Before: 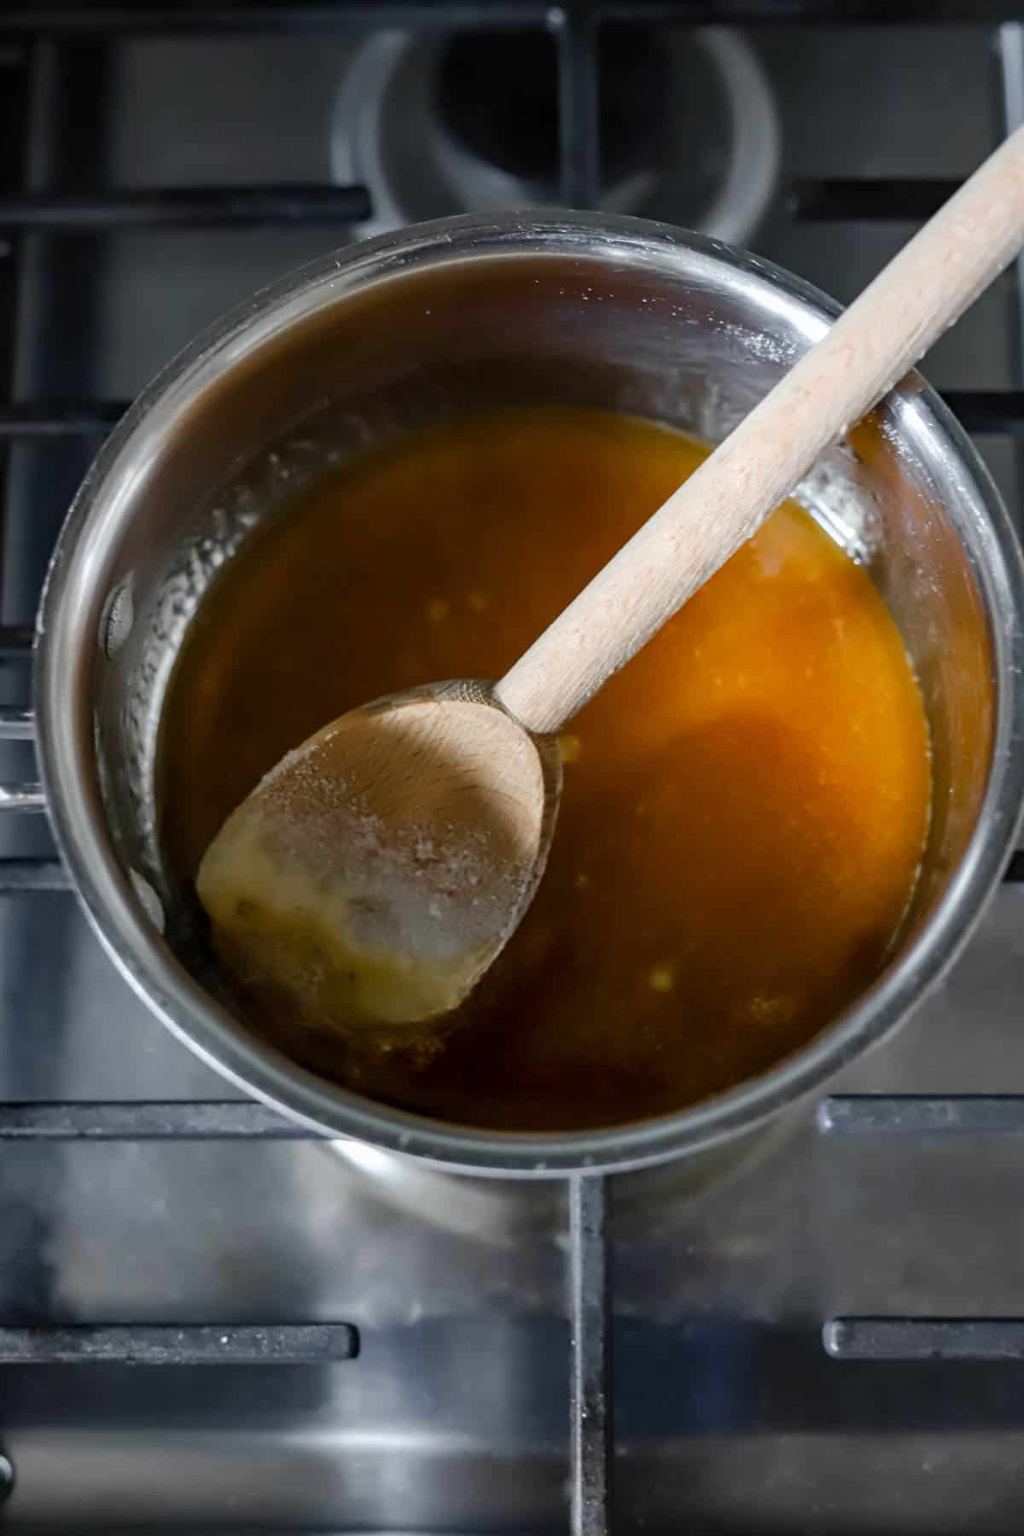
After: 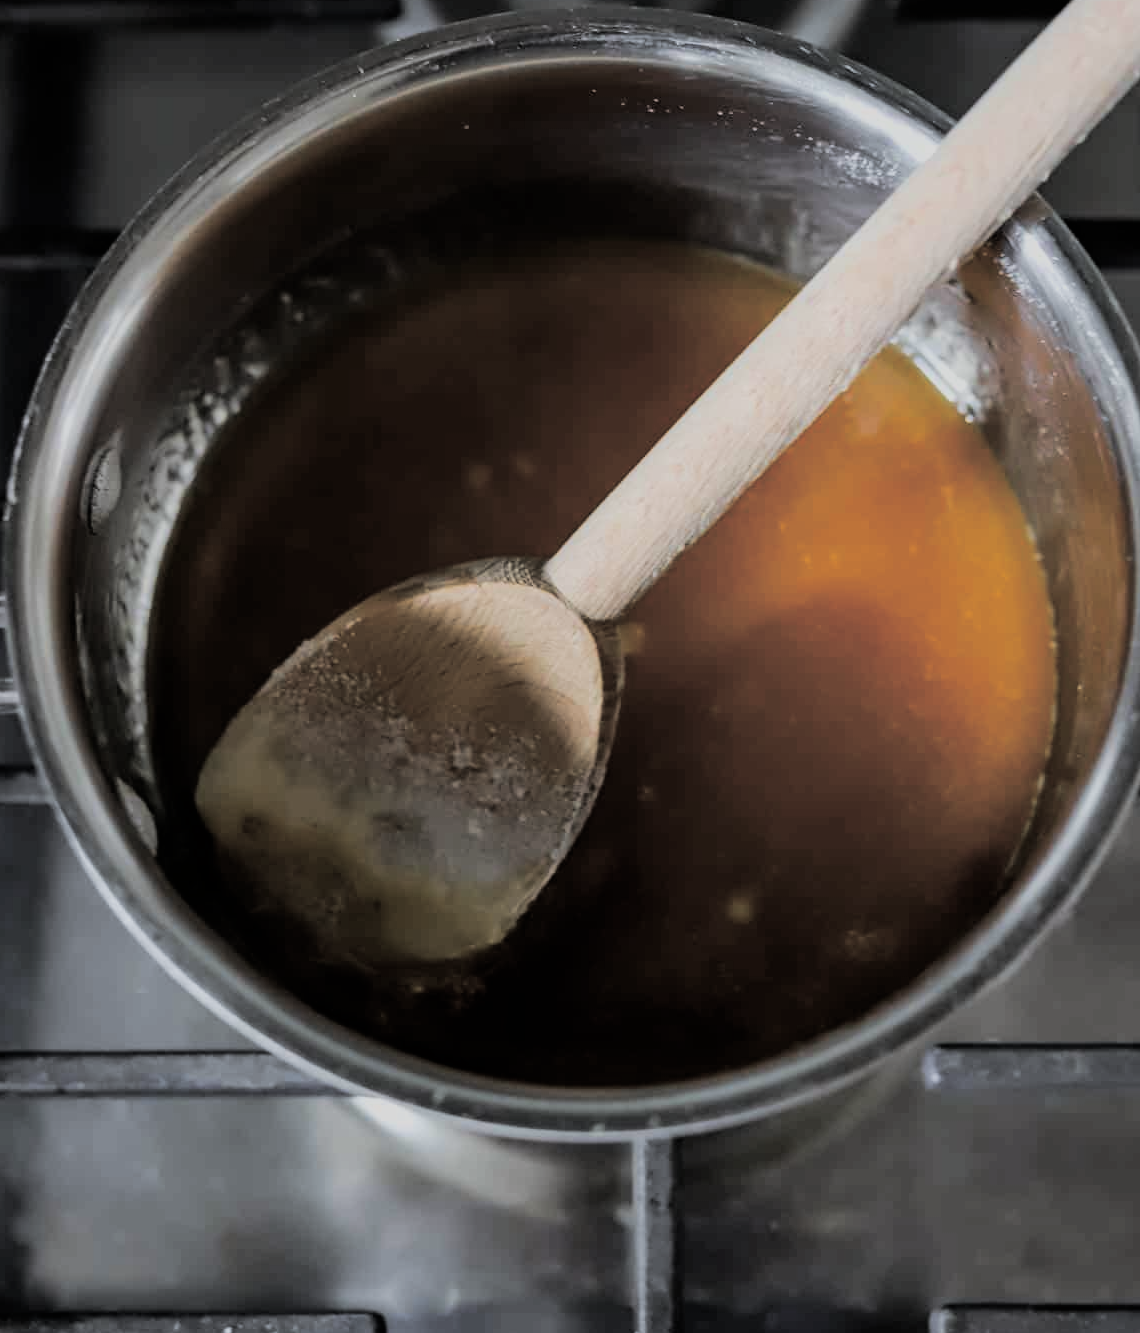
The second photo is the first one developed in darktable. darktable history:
split-toning: shadows › hue 36°, shadows › saturation 0.05, highlights › hue 10.8°, highlights › saturation 0.15, compress 40%
filmic rgb: black relative exposure -7.65 EV, white relative exposure 4.56 EV, hardness 3.61, contrast 1.106
crop and rotate: left 2.991%, top 13.302%, right 1.981%, bottom 12.636%
